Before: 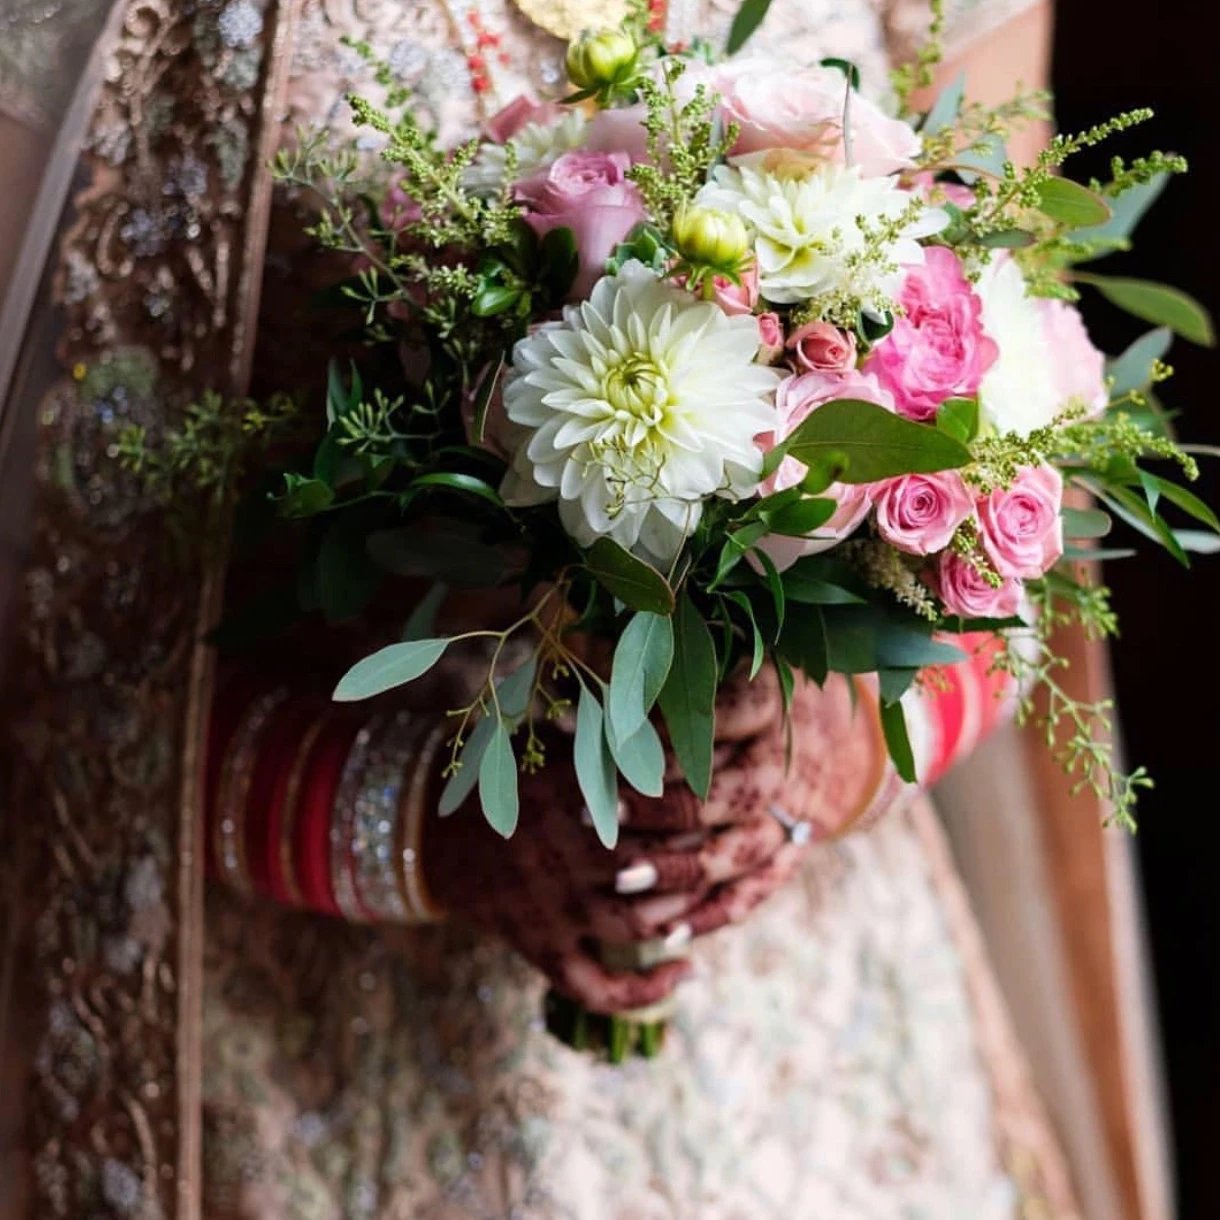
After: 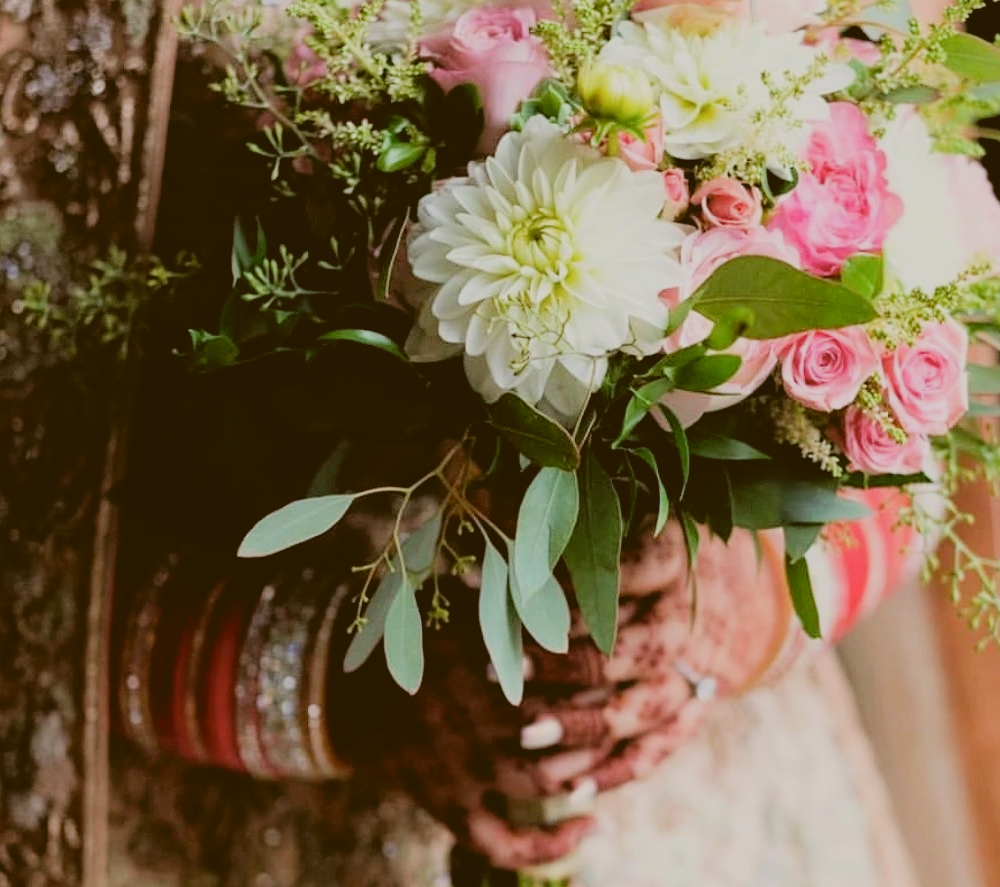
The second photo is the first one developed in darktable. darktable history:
color correction: highlights a* -0.482, highlights b* 0.161, shadows a* 4.66, shadows b* 20.72
crop: left 7.856%, top 11.836%, right 10.12%, bottom 15.387%
exposure: black level correction 0.001, exposure 0.5 EV, compensate exposure bias true, compensate highlight preservation false
filmic rgb: black relative exposure -9.22 EV, white relative exposure 6.77 EV, hardness 3.07, contrast 1.05
contrast brightness saturation: contrast -0.15, brightness 0.05, saturation -0.12
